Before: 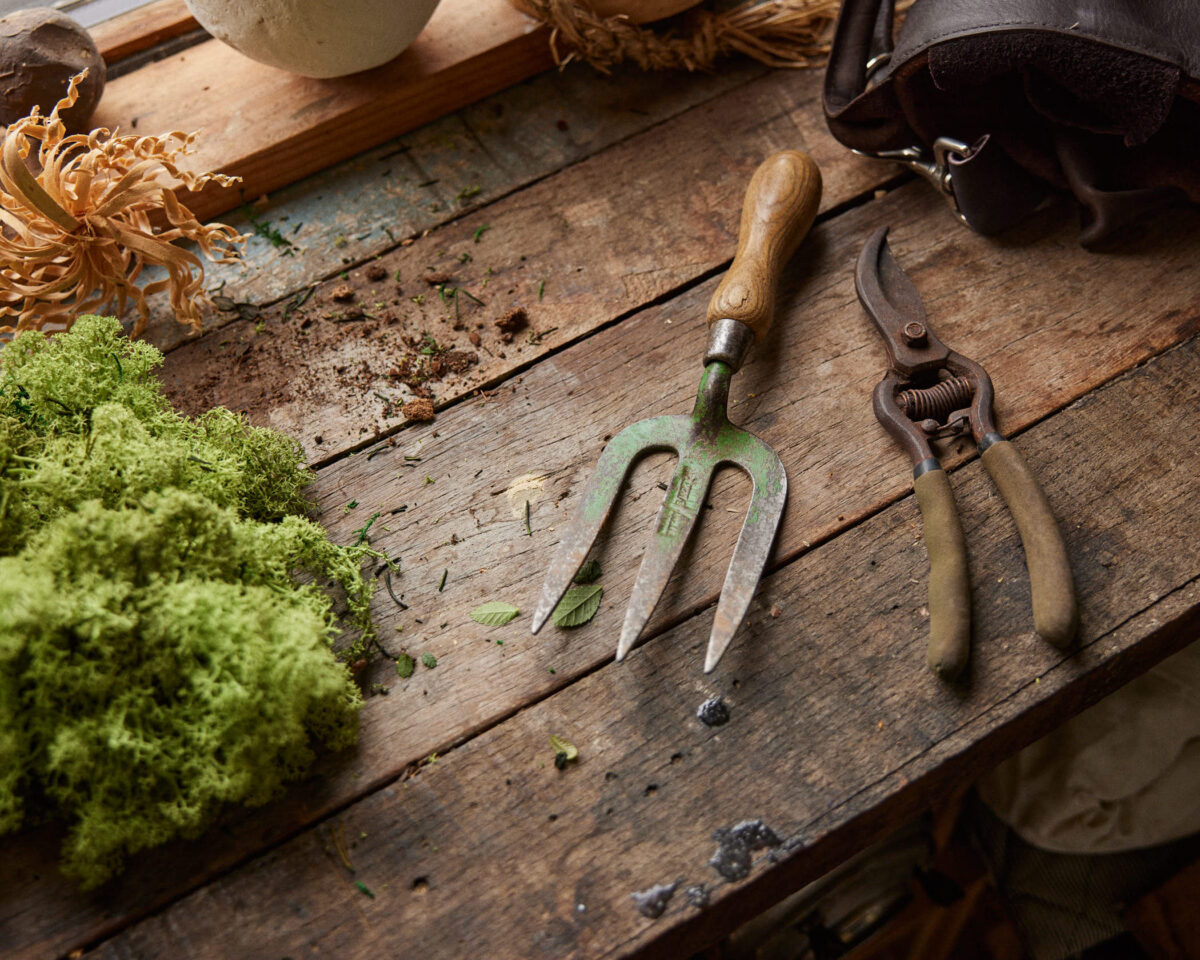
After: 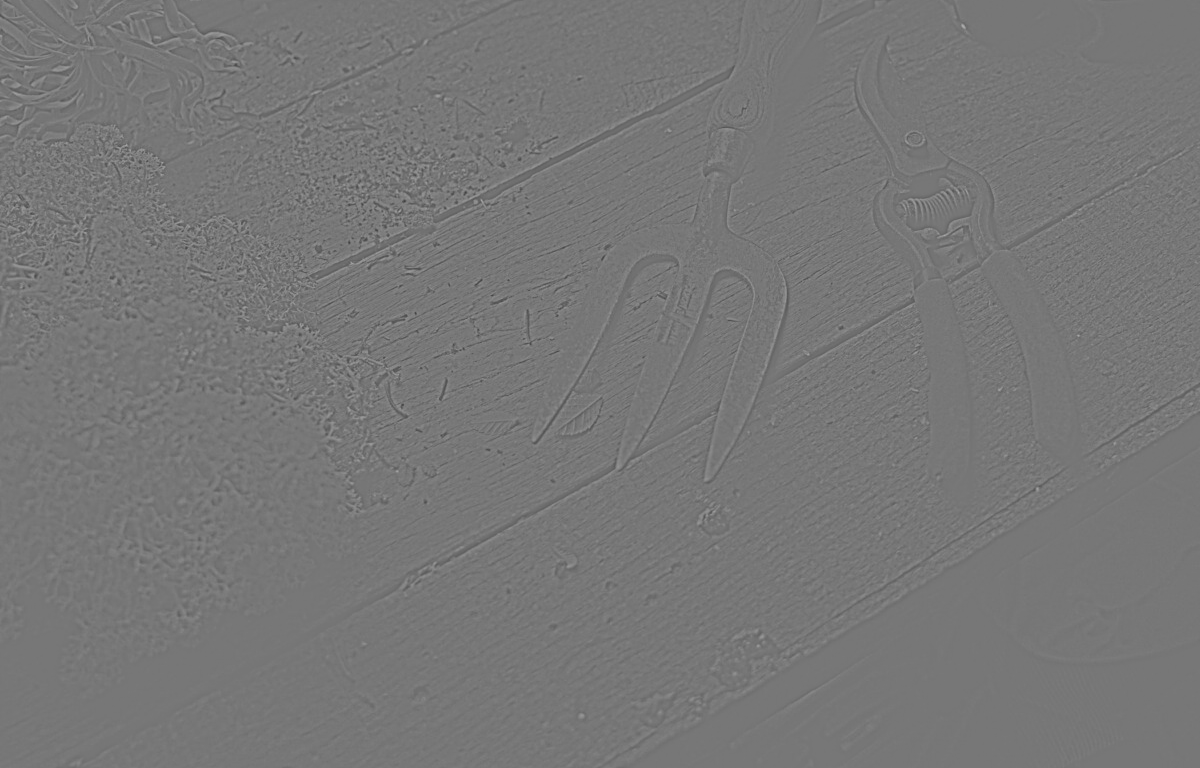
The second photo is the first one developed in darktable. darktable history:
crop and rotate: top 19.998%
highpass: sharpness 9.84%, contrast boost 9.94%
sharpen: amount 0.2
